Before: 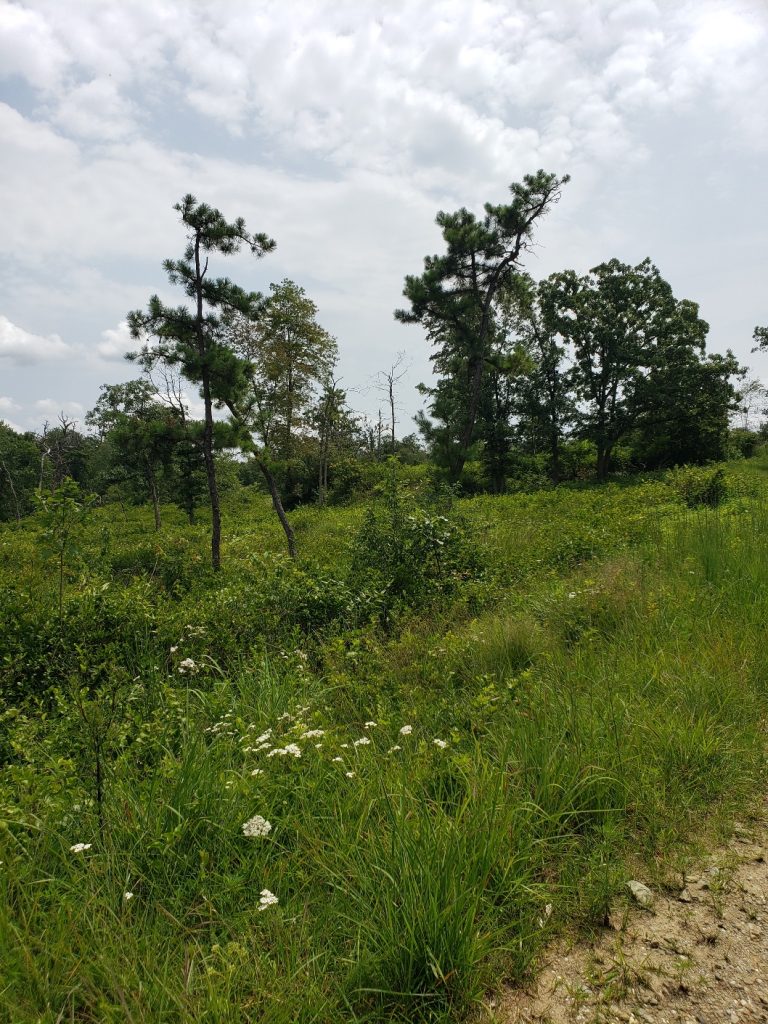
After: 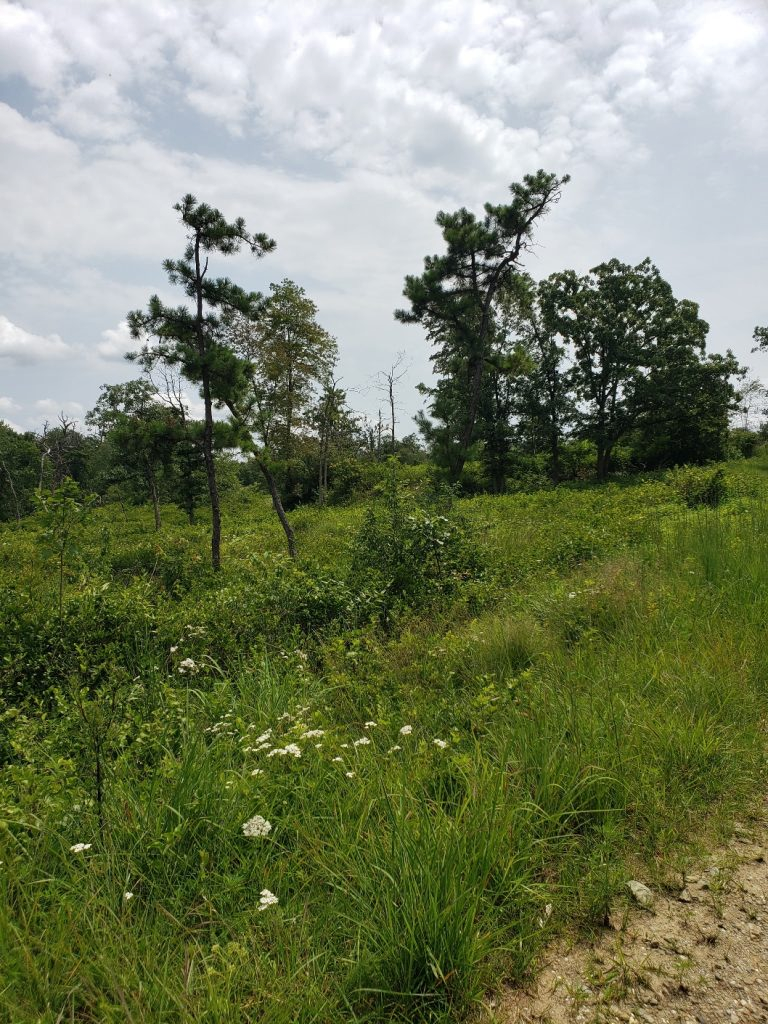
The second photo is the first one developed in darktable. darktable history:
shadows and highlights: shadows 32, highlights -32, soften with gaussian
tone equalizer: on, module defaults
